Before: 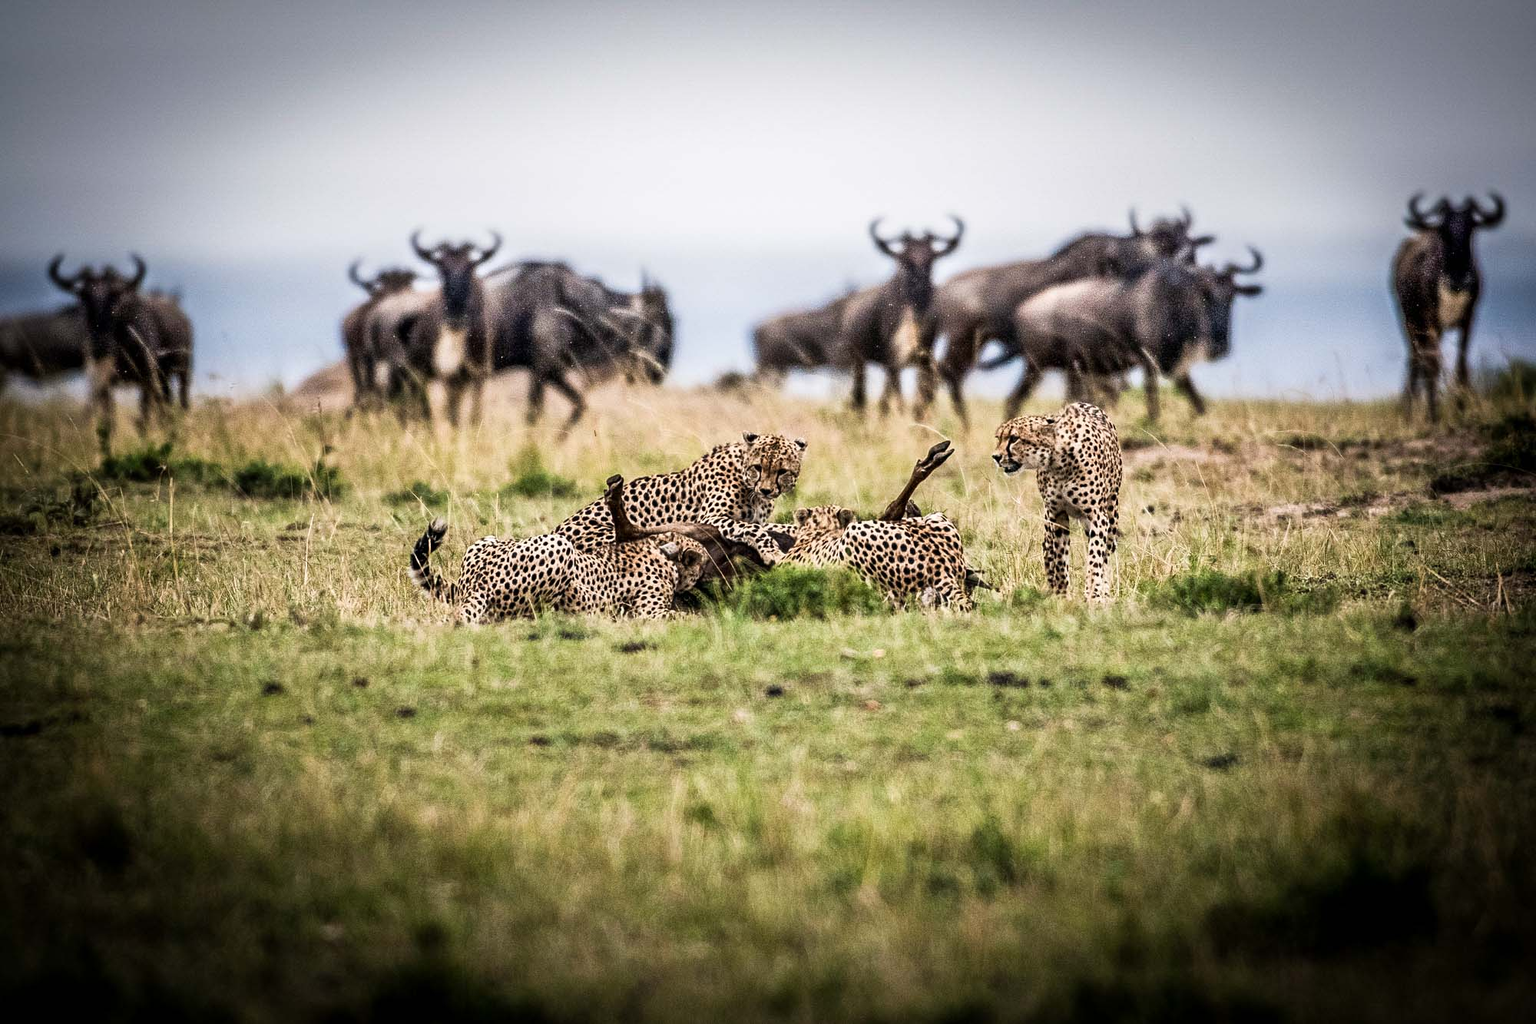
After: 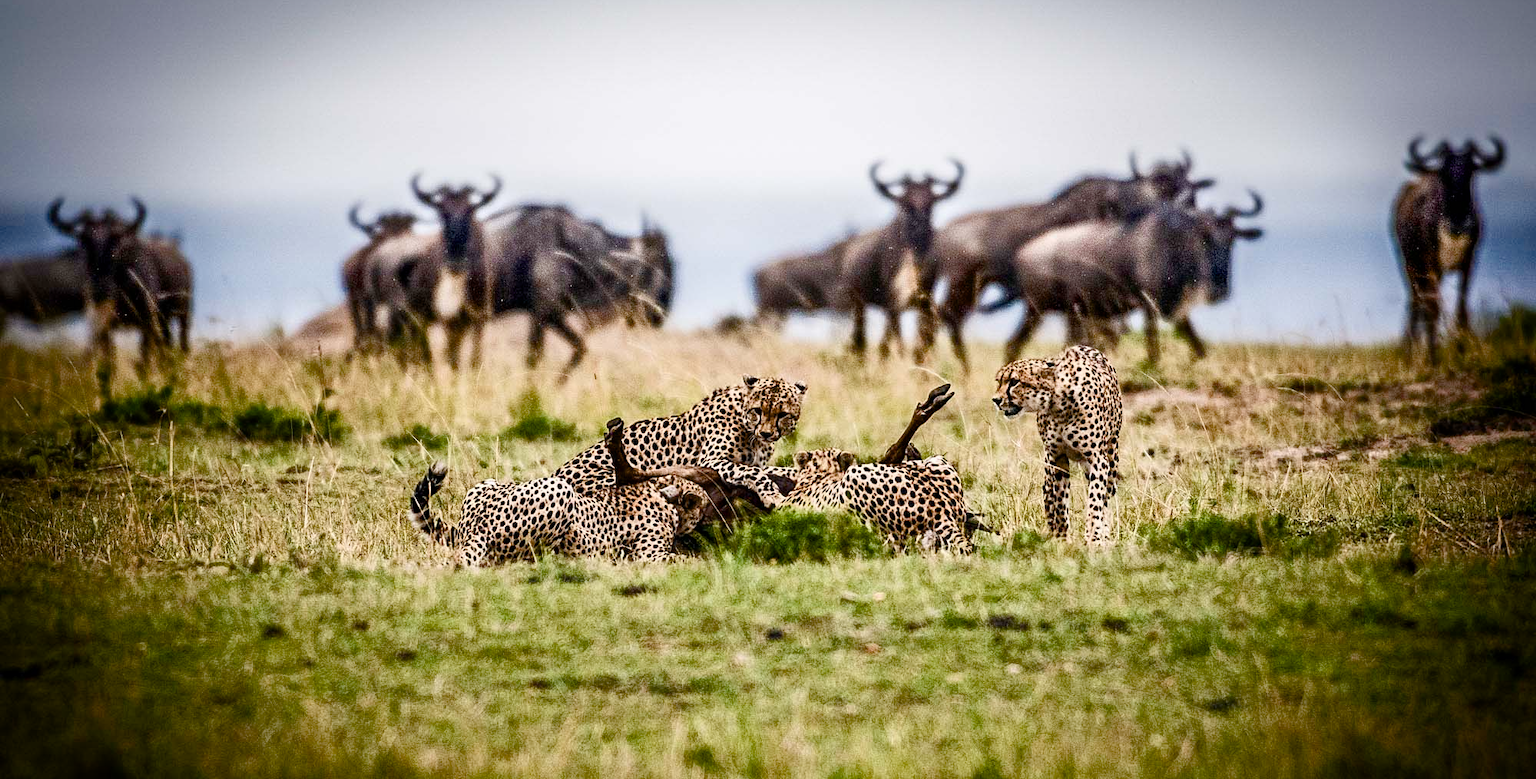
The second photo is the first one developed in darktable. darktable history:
color balance rgb: perceptual saturation grading › global saturation 20%, perceptual saturation grading › highlights -25.509%, perceptual saturation grading › shadows 49.488%, saturation formula JzAzBz (2021)
crop: top 5.613%, bottom 18.197%
